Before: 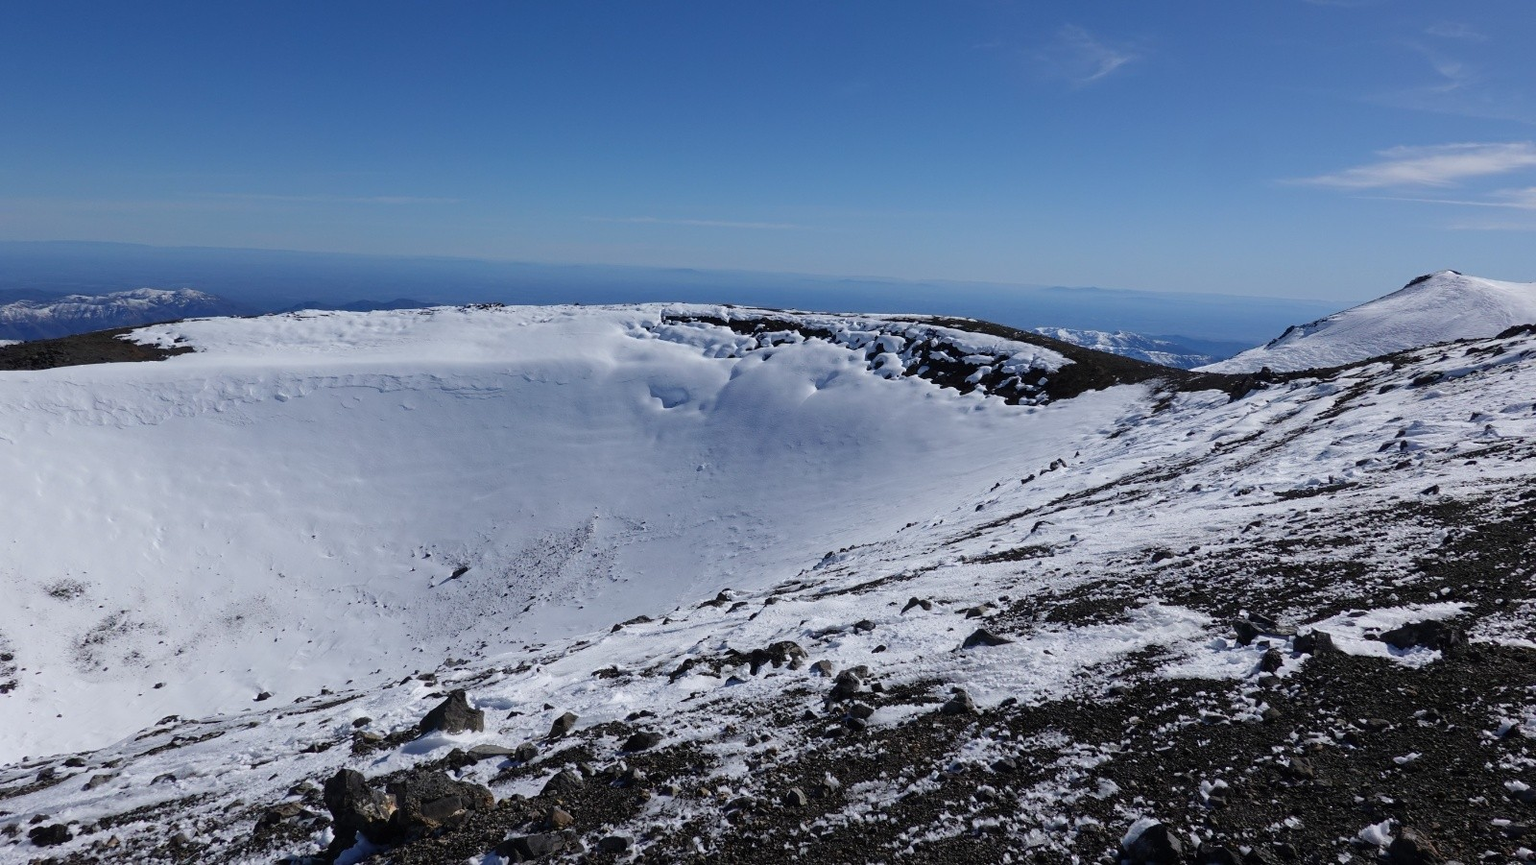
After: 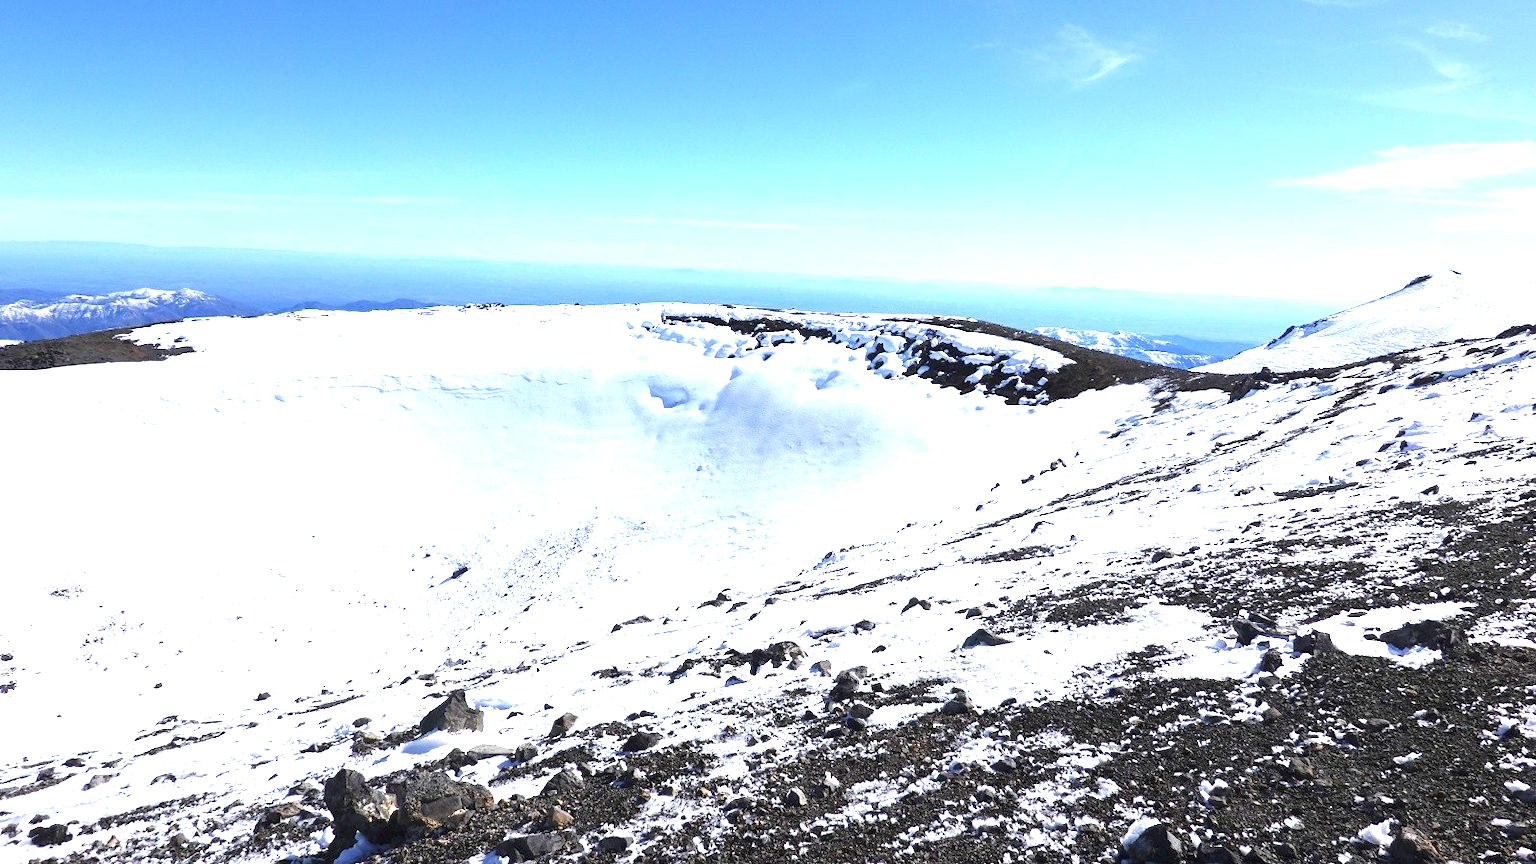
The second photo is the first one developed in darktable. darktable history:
exposure: black level correction 0, exposure 2.138 EV, compensate exposure bias true, compensate highlight preservation false
